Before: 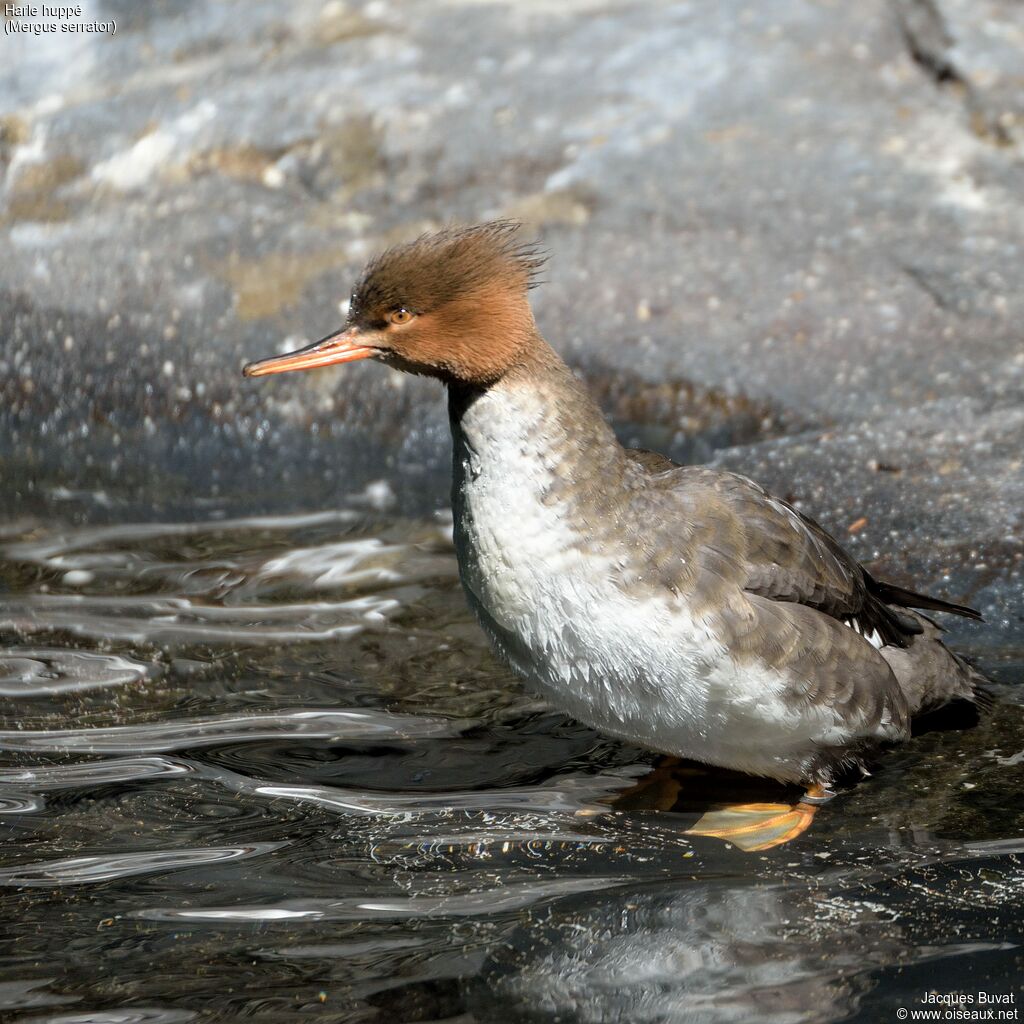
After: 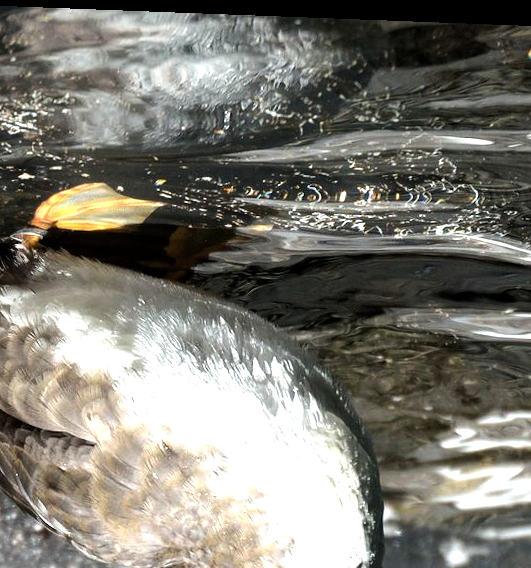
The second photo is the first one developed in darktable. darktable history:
orientation "rotate by 180 degrees": orientation rotate 180°
crop: left 19.556%, right 30.401%, bottom 46.458%
rotate and perspective: rotation 2.17°, automatic cropping off
tone equalizer "contrast tone curve: medium": -8 EV -0.75 EV, -7 EV -0.7 EV, -6 EV -0.6 EV, -5 EV -0.4 EV, -3 EV 0.4 EV, -2 EV 0.6 EV, -1 EV 0.7 EV, +0 EV 0.75 EV, edges refinement/feathering 500, mask exposure compensation -1.57 EV, preserve details no
exposure: exposure 0.493 EV
